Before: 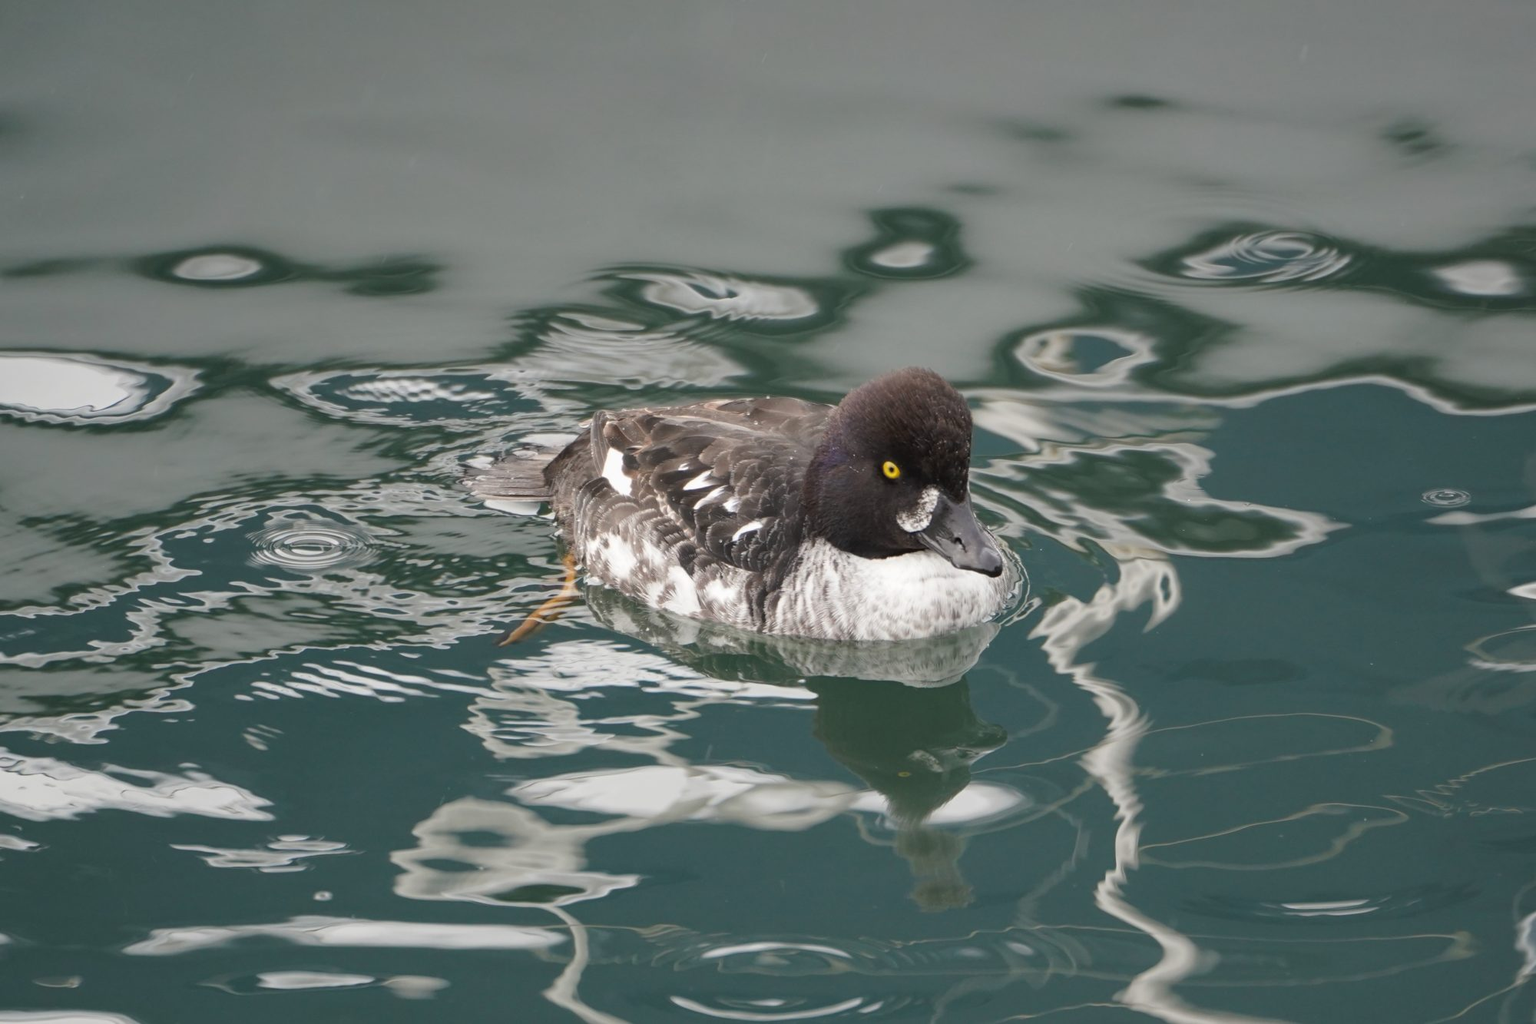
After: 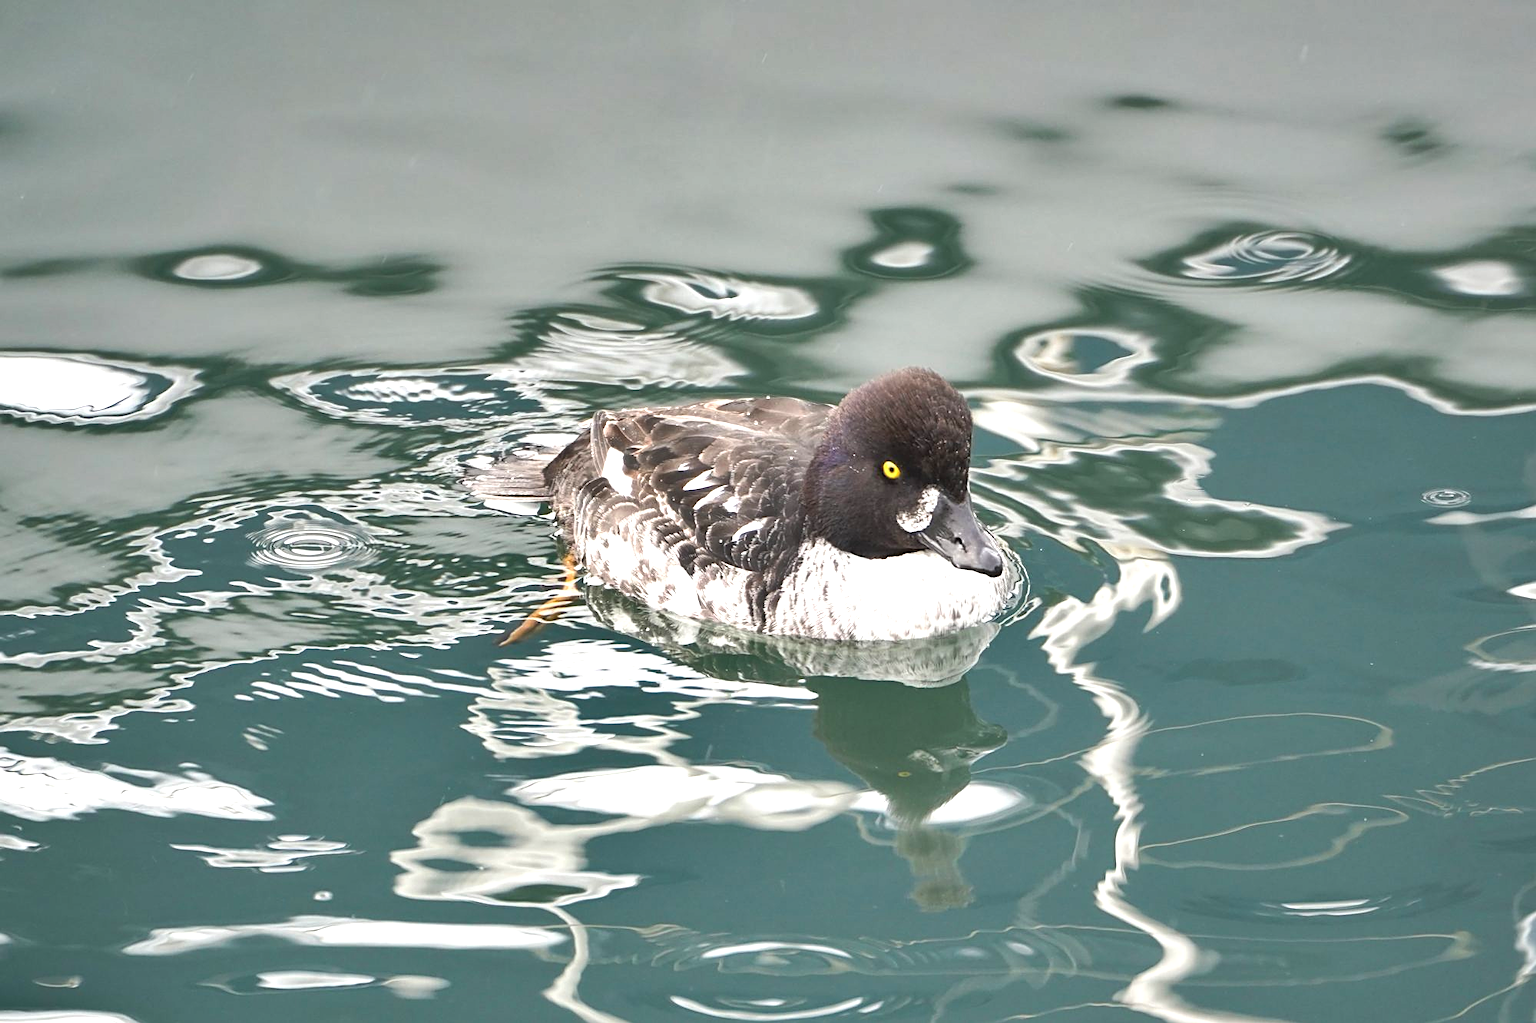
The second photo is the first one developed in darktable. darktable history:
sharpen: on, module defaults
shadows and highlights: soften with gaussian
exposure: exposure 1.15 EV, compensate highlight preservation false
